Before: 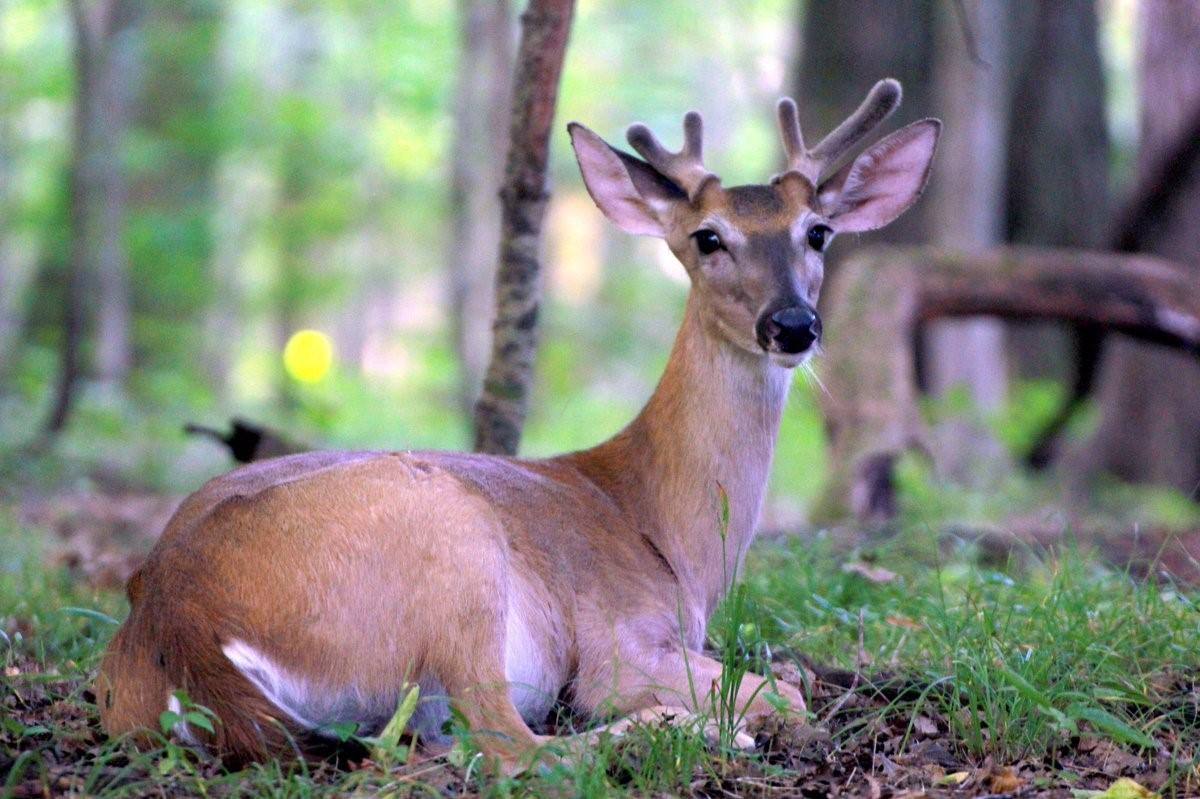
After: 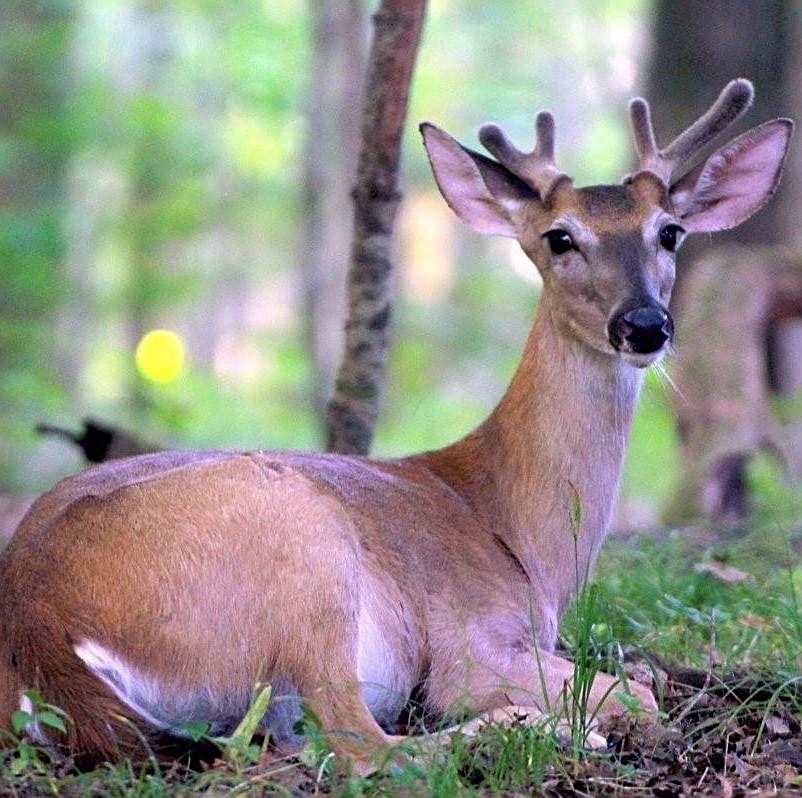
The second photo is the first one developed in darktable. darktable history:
crop and rotate: left 12.407%, right 20.735%
sharpen: on, module defaults
